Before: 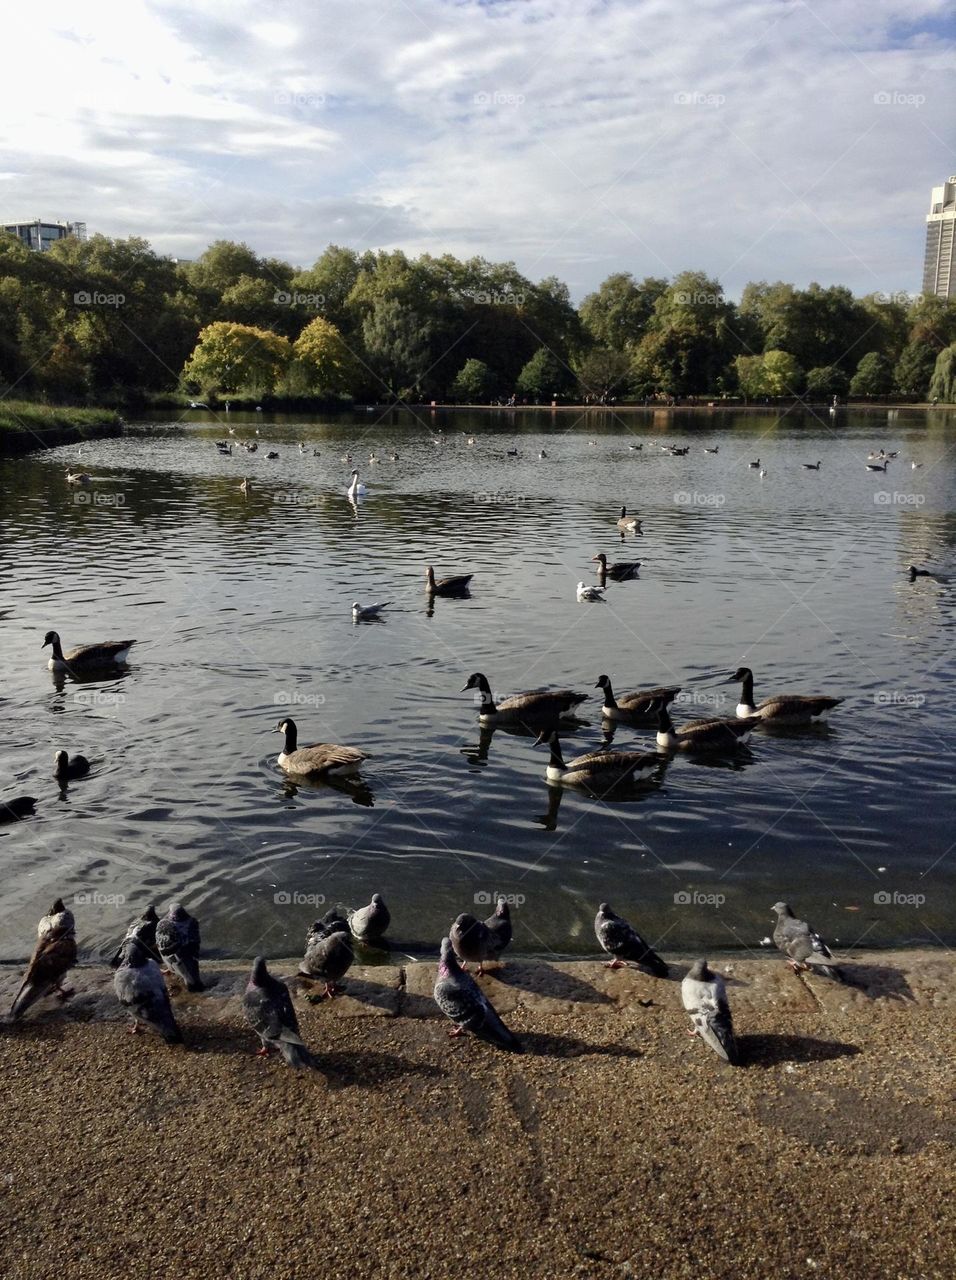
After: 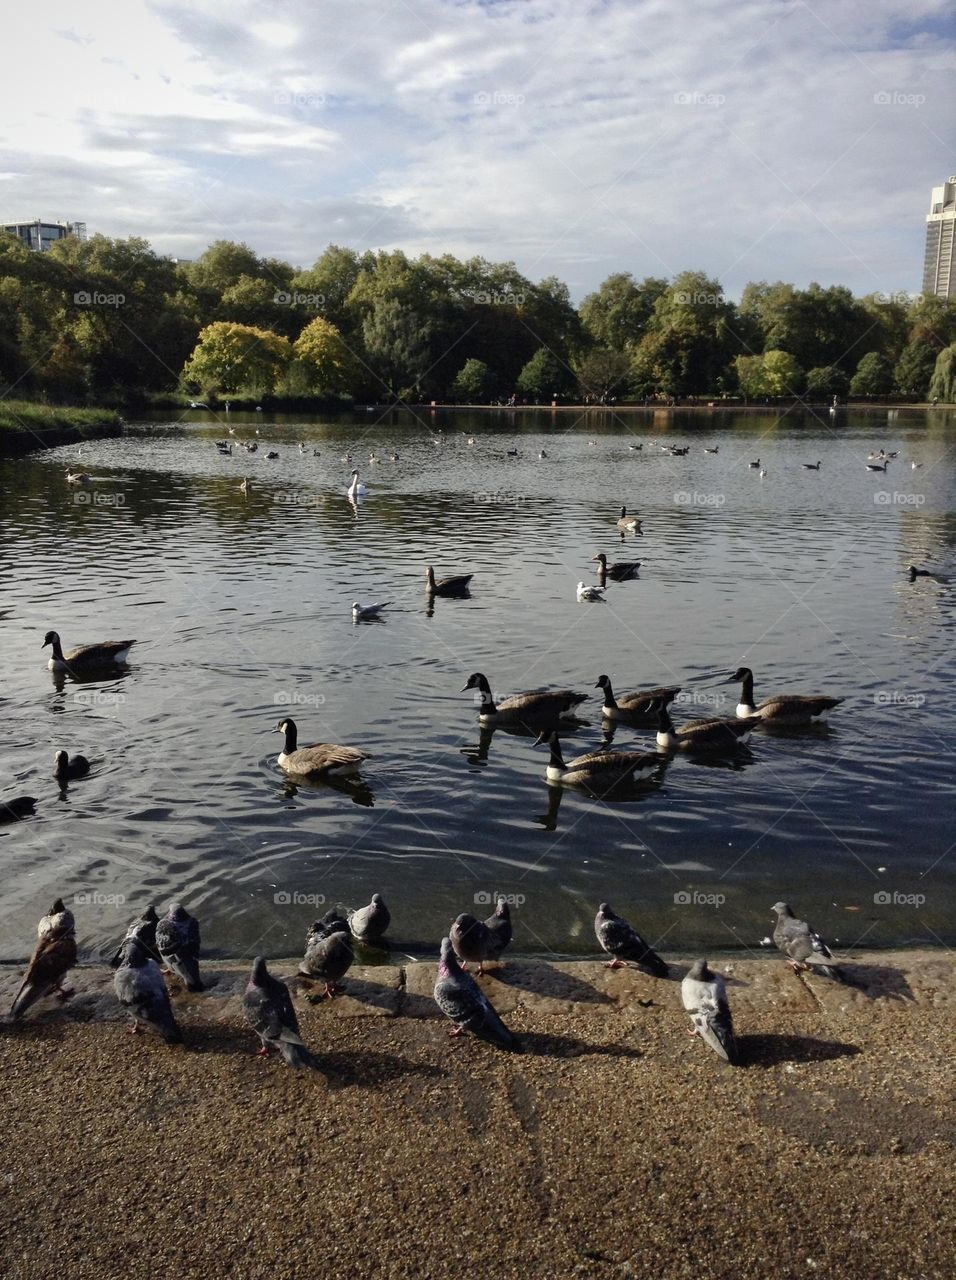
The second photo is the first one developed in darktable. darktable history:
tone curve: curves: ch0 [(0, 0) (0.003, 0.022) (0.011, 0.027) (0.025, 0.038) (0.044, 0.056) (0.069, 0.081) (0.1, 0.11) (0.136, 0.145) (0.177, 0.185) (0.224, 0.229) (0.277, 0.278) (0.335, 0.335) (0.399, 0.399) (0.468, 0.468) (0.543, 0.543) (0.623, 0.623) (0.709, 0.705) (0.801, 0.793) (0.898, 0.887) (1, 1)], color space Lab, independent channels, preserve colors none
vignetting: fall-off start 97.37%, fall-off radius 79.2%, brightness -0.46, saturation -0.3, width/height ratio 1.111
